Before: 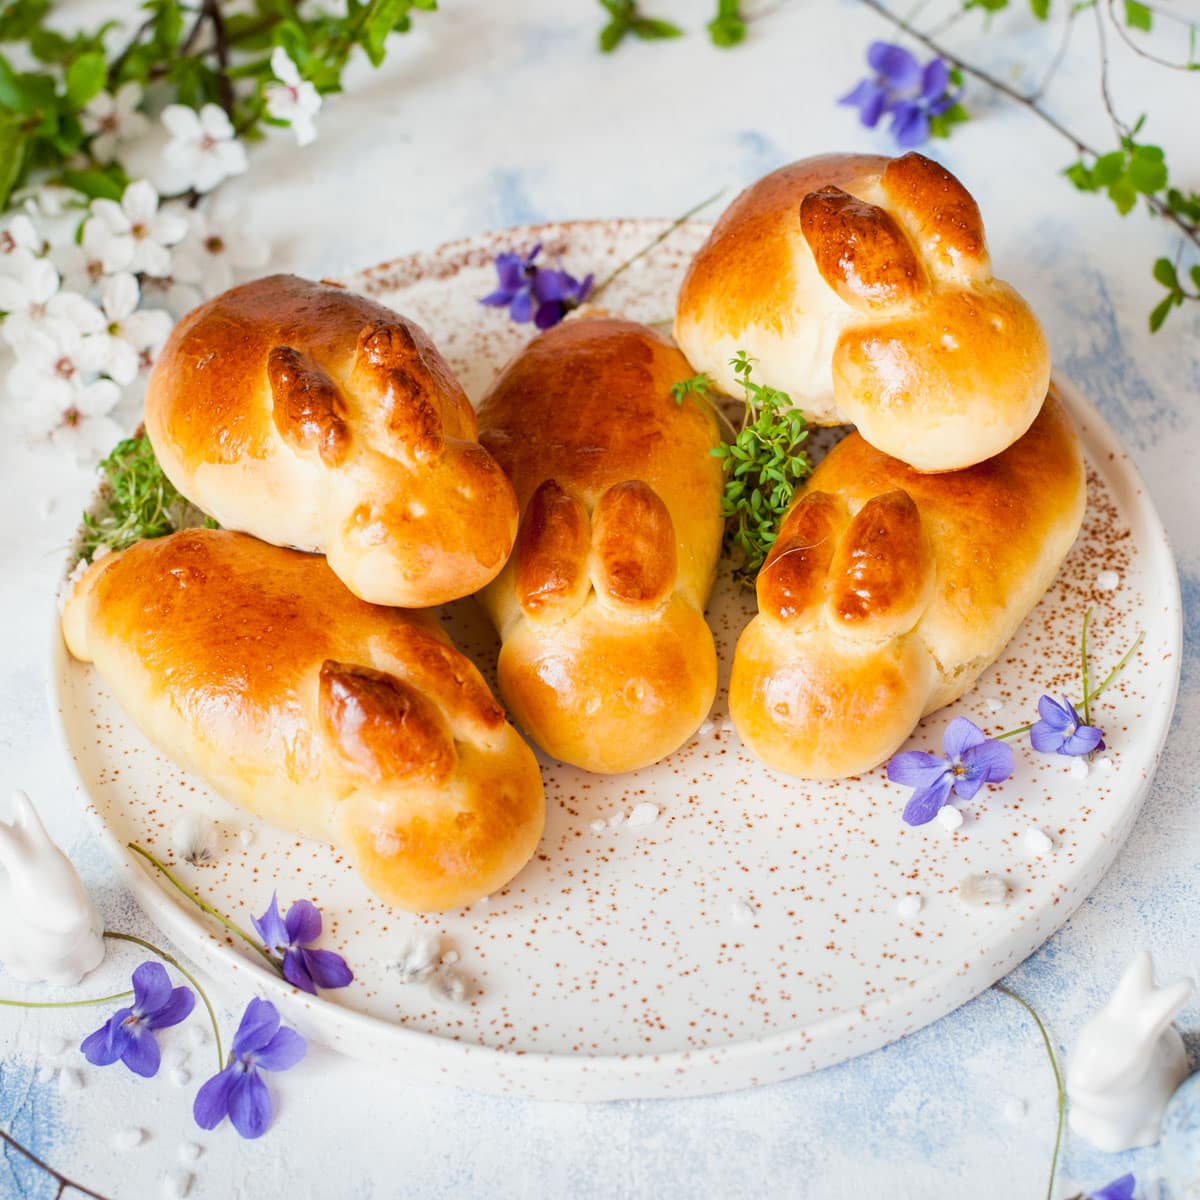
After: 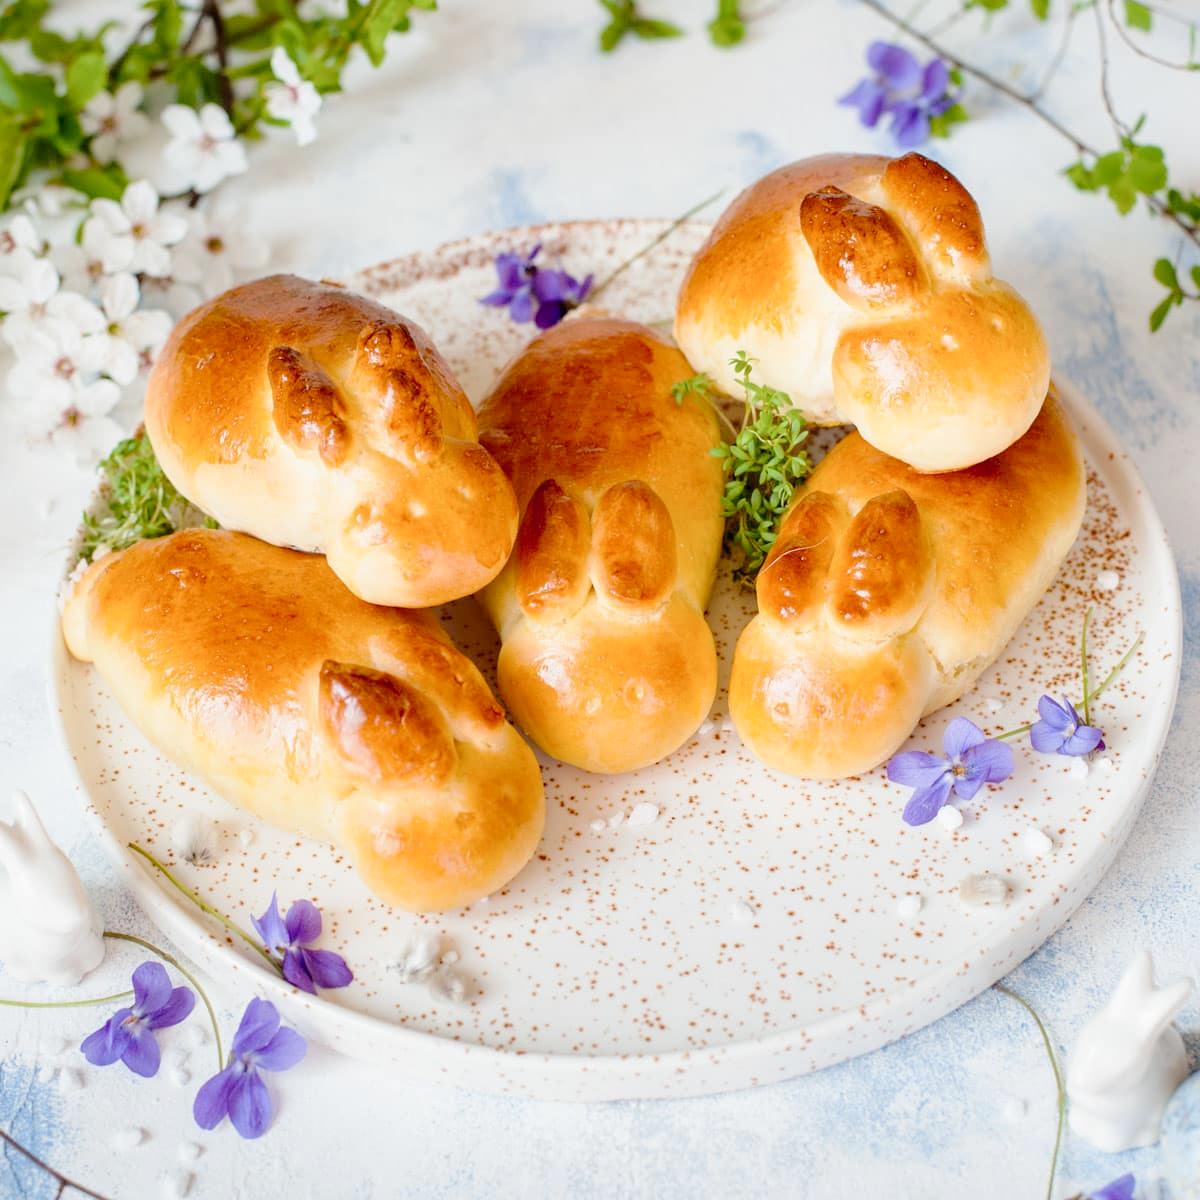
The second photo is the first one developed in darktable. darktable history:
tone curve: curves: ch0 [(0, 0) (0.003, 0.003) (0.011, 0.014) (0.025, 0.027) (0.044, 0.044) (0.069, 0.064) (0.1, 0.108) (0.136, 0.153) (0.177, 0.208) (0.224, 0.275) (0.277, 0.349) (0.335, 0.422) (0.399, 0.492) (0.468, 0.557) (0.543, 0.617) (0.623, 0.682) (0.709, 0.745) (0.801, 0.826) (0.898, 0.916) (1, 1)], preserve colors none
